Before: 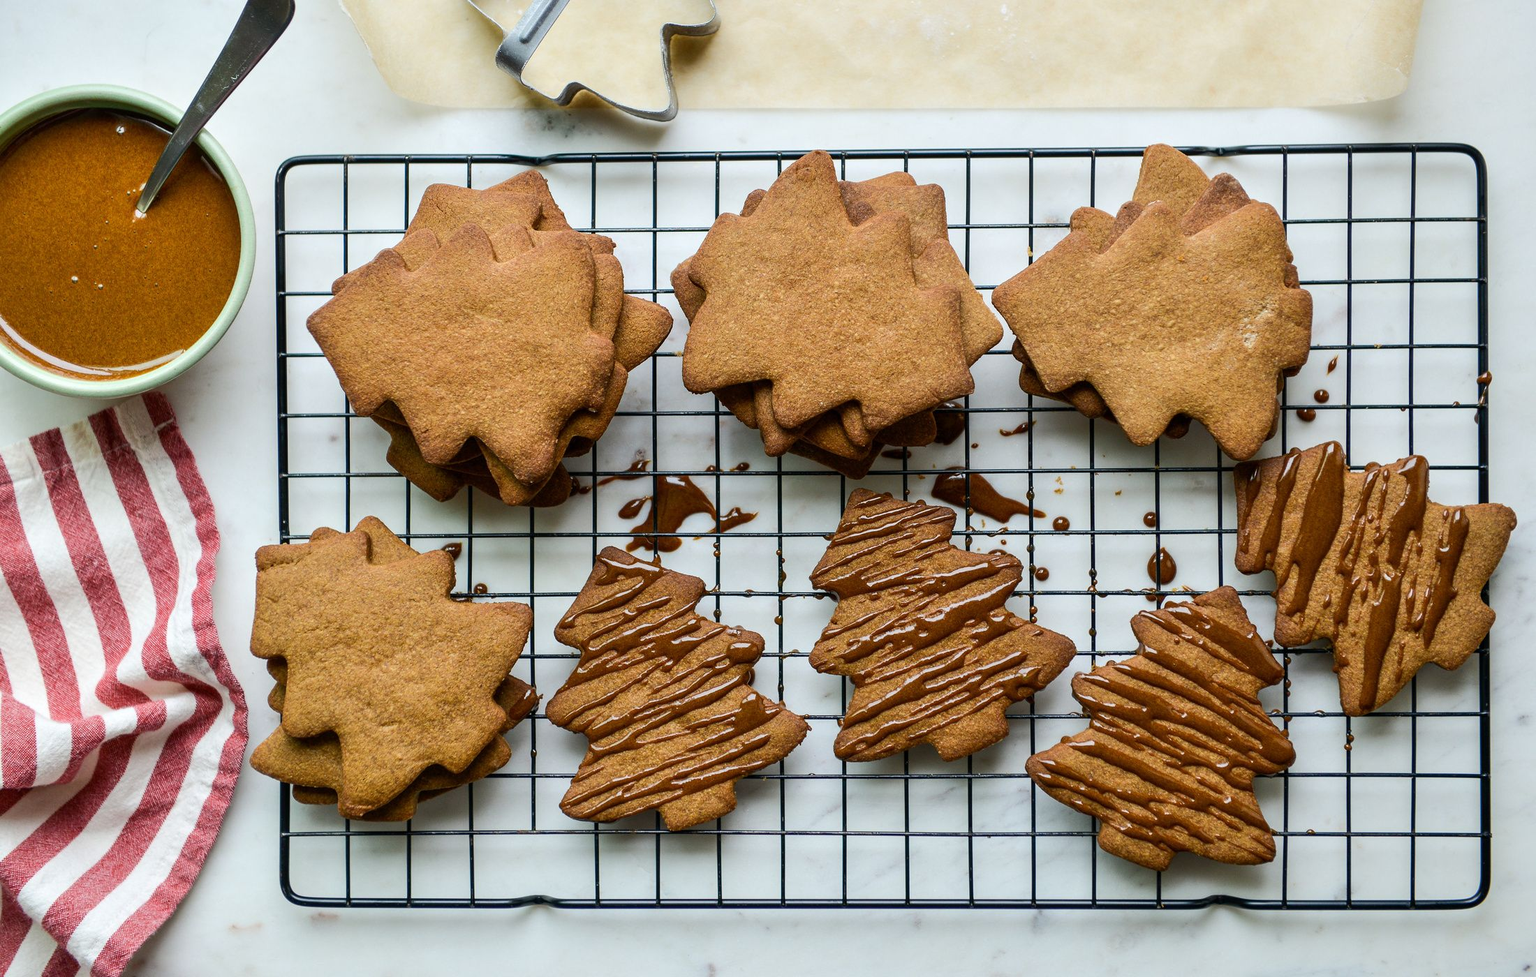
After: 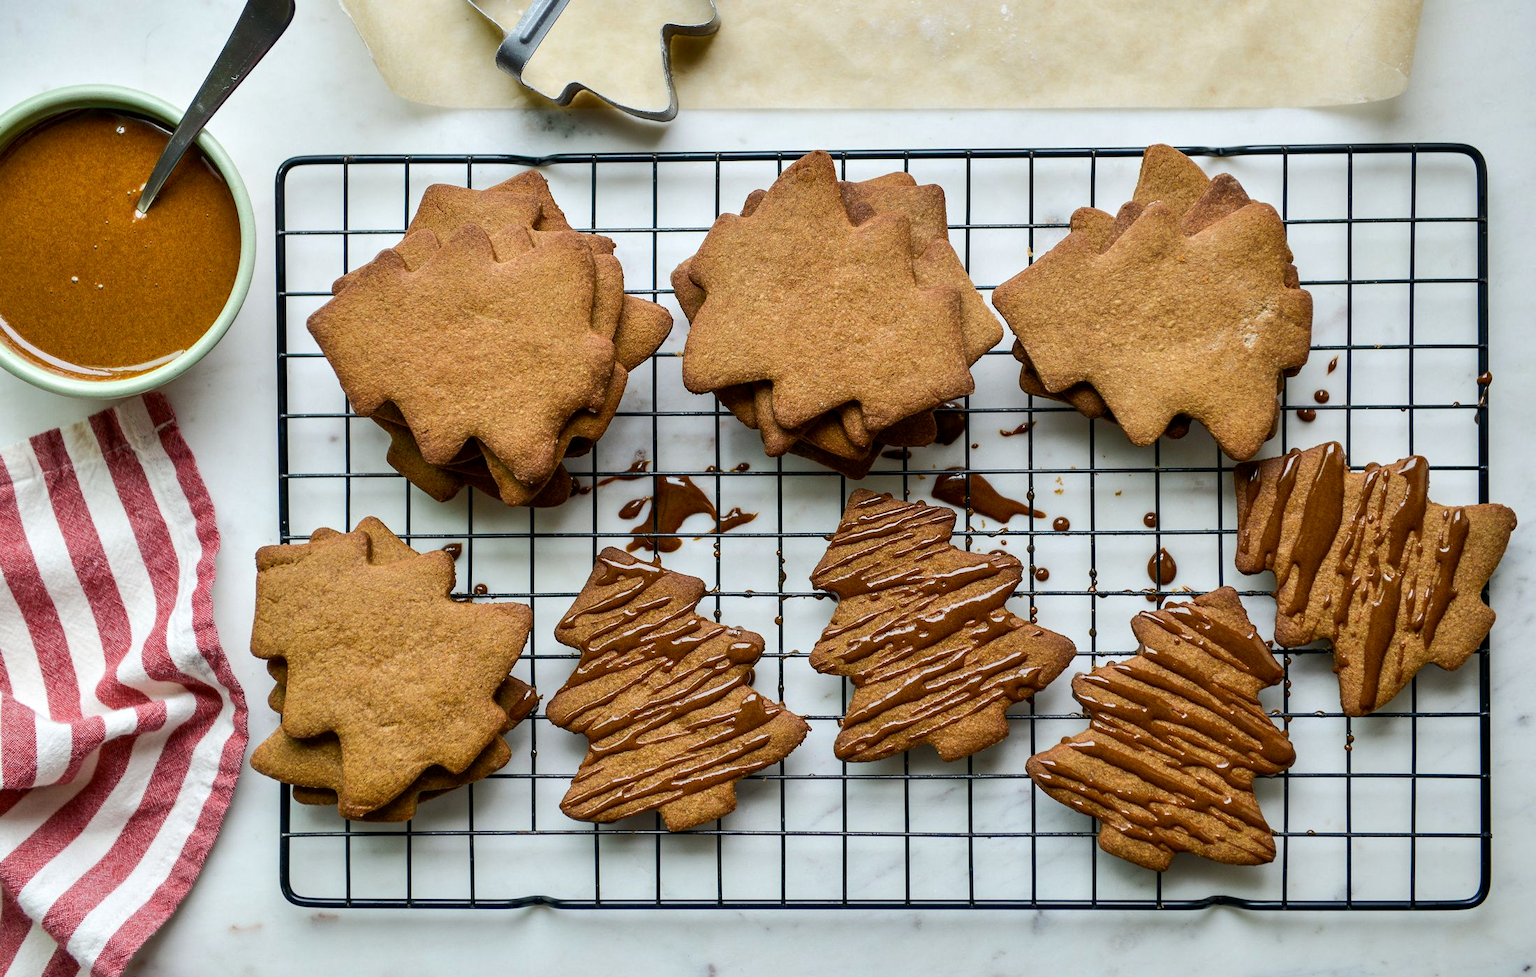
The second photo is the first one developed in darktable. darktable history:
shadows and highlights: shadows 12, white point adjustment 1.2, soften with gaussian
exposure: black level correction 0.002, compensate highlight preservation false
